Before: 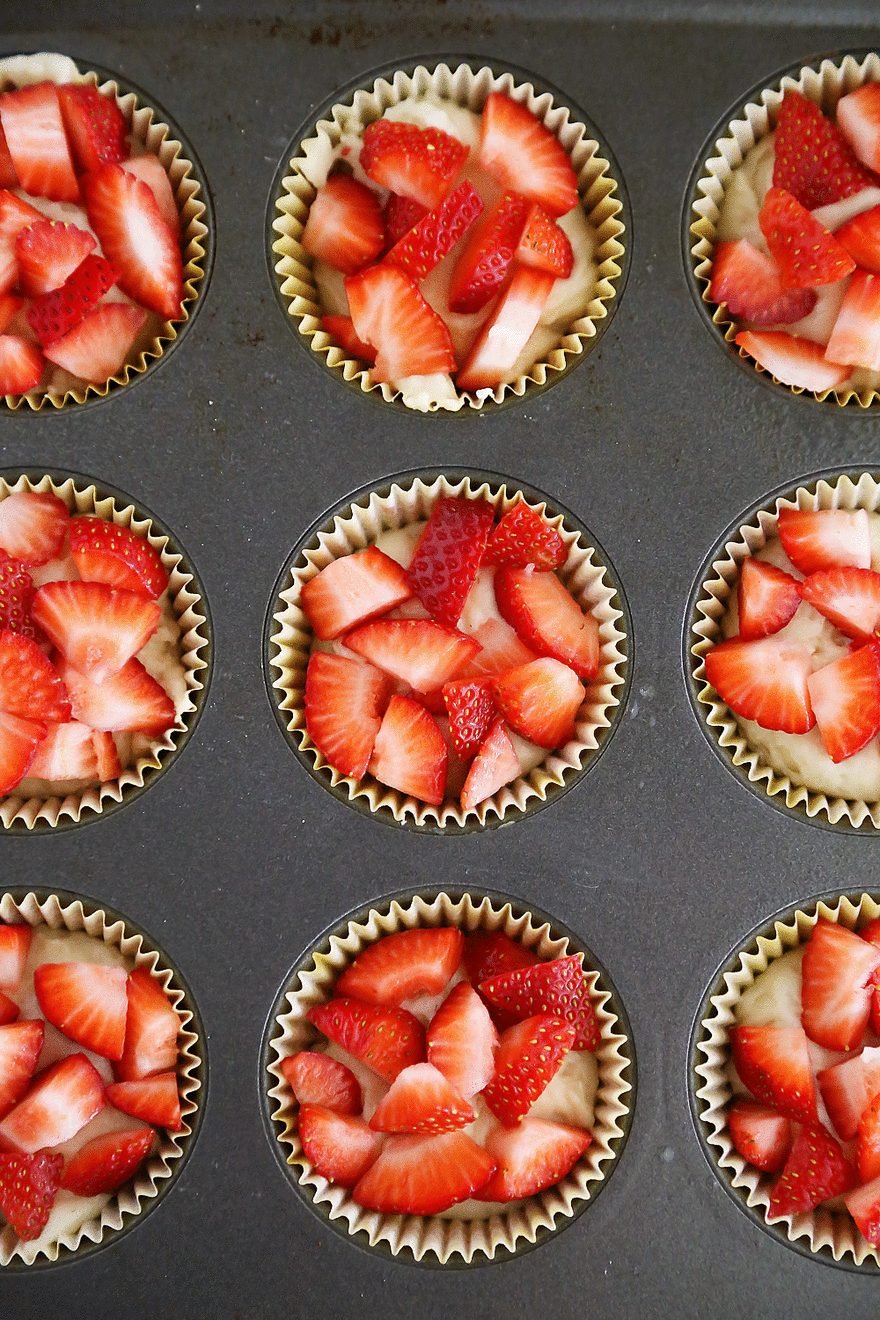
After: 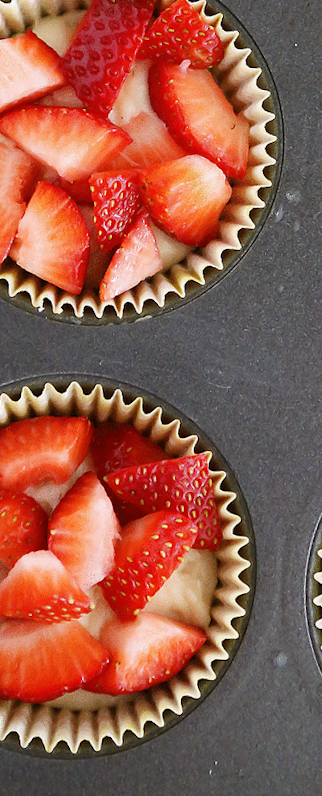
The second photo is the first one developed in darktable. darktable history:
rotate and perspective: rotation 4.1°, automatic cropping off
crop: left 40.878%, top 39.176%, right 25.993%, bottom 3.081%
